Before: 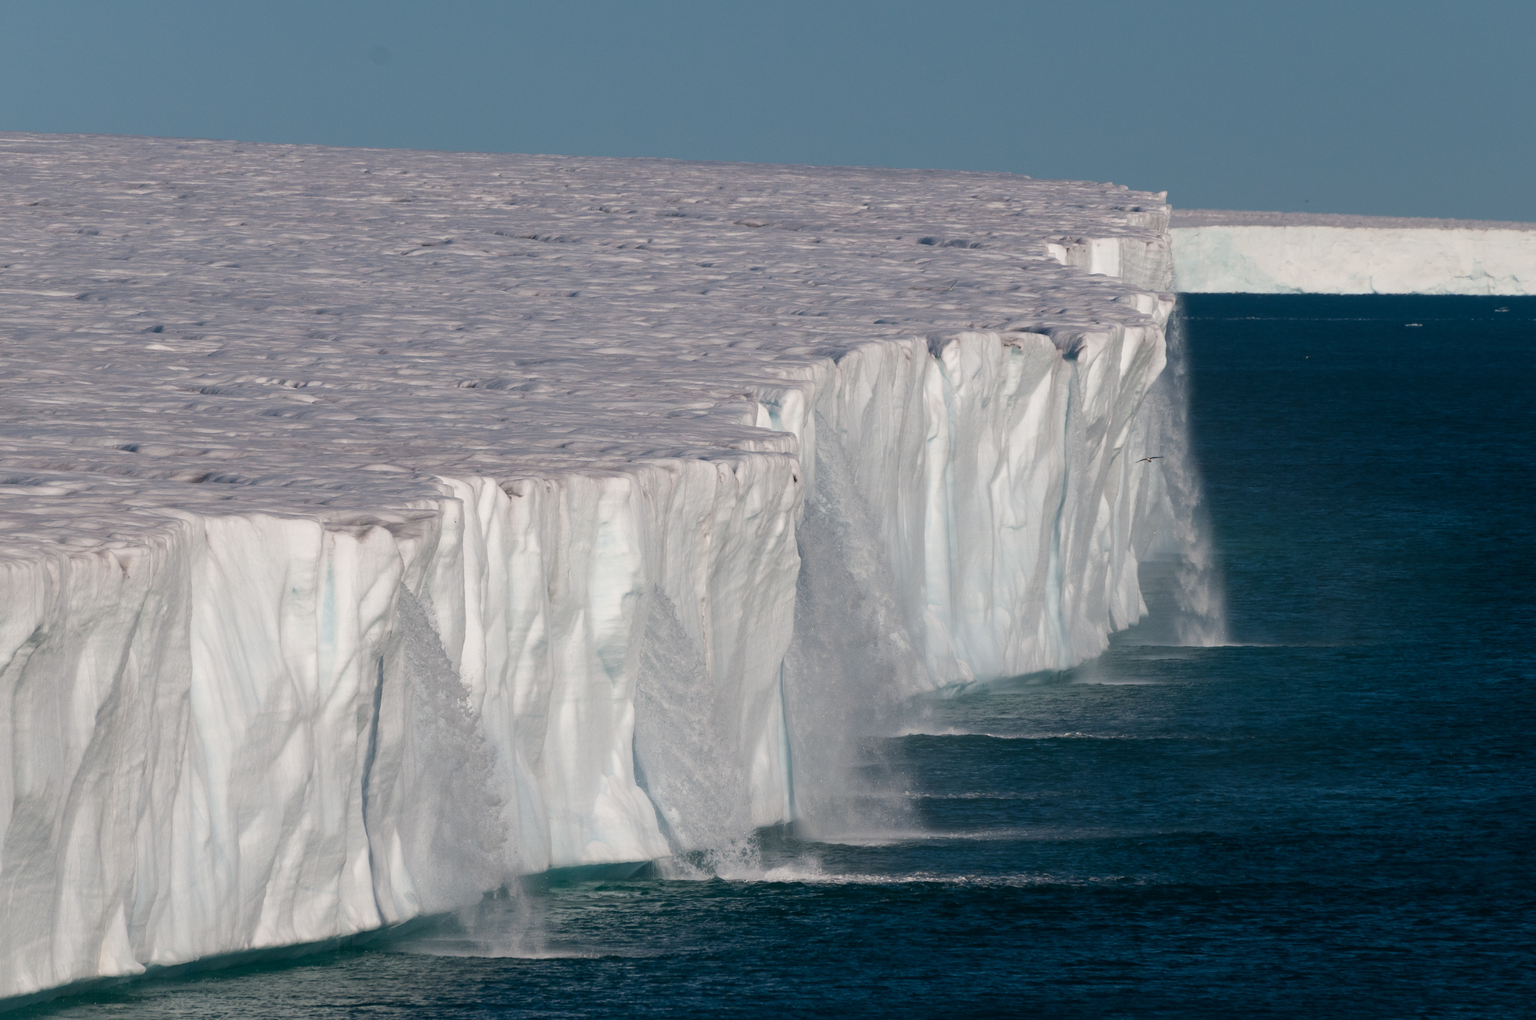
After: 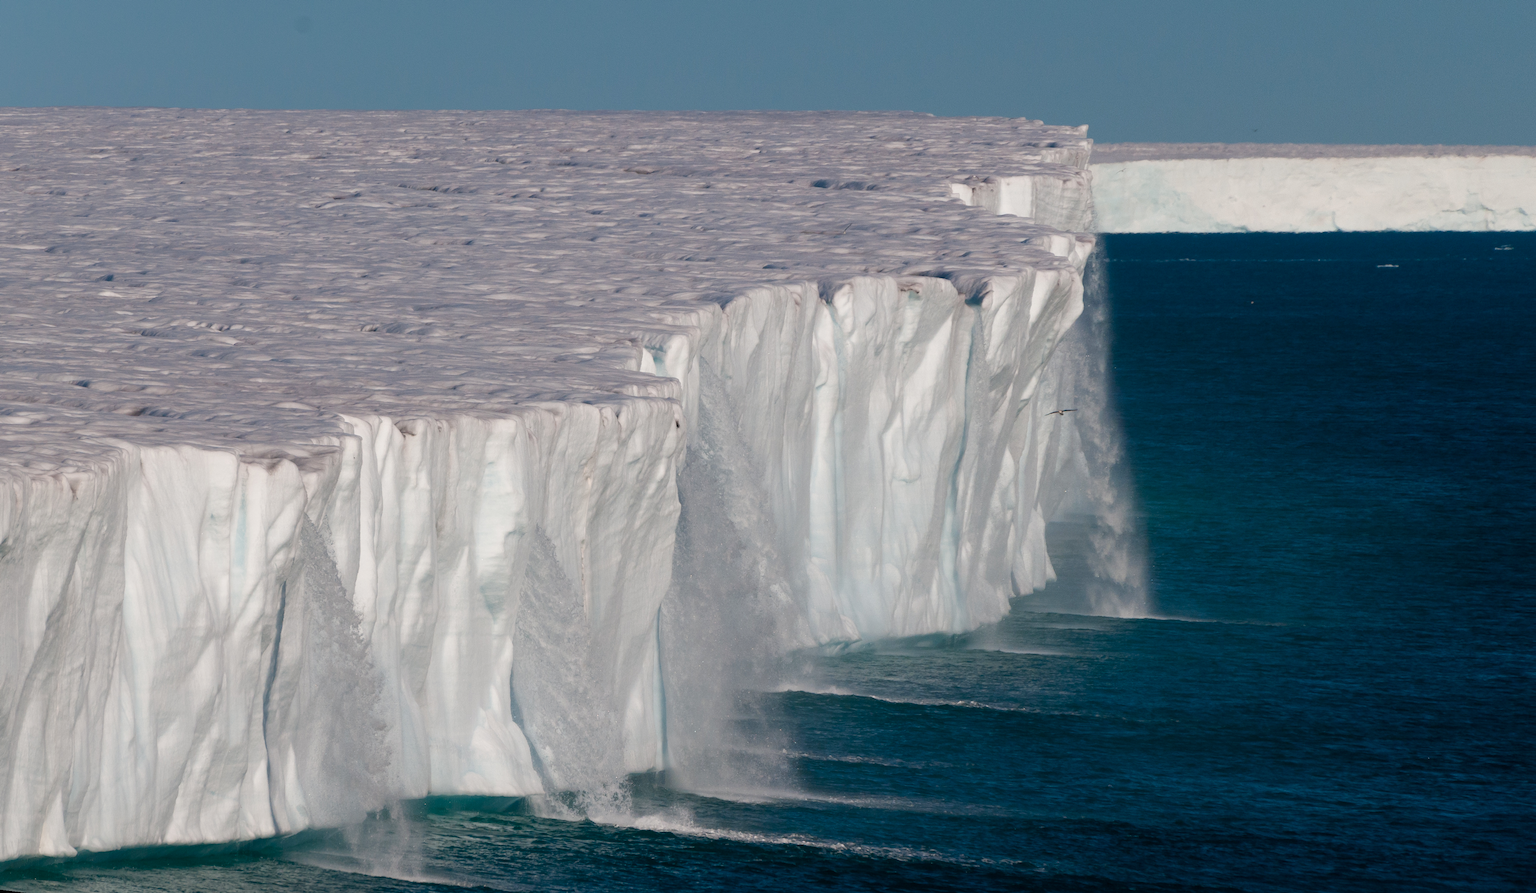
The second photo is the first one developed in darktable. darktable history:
exposure: black level correction 0.001, compensate highlight preservation false
rotate and perspective: rotation 1.69°, lens shift (vertical) -0.023, lens shift (horizontal) -0.291, crop left 0.025, crop right 0.988, crop top 0.092, crop bottom 0.842
color balance rgb: perceptual saturation grading › global saturation 20%, perceptual saturation grading › highlights -25%, perceptual saturation grading › shadows 25%
